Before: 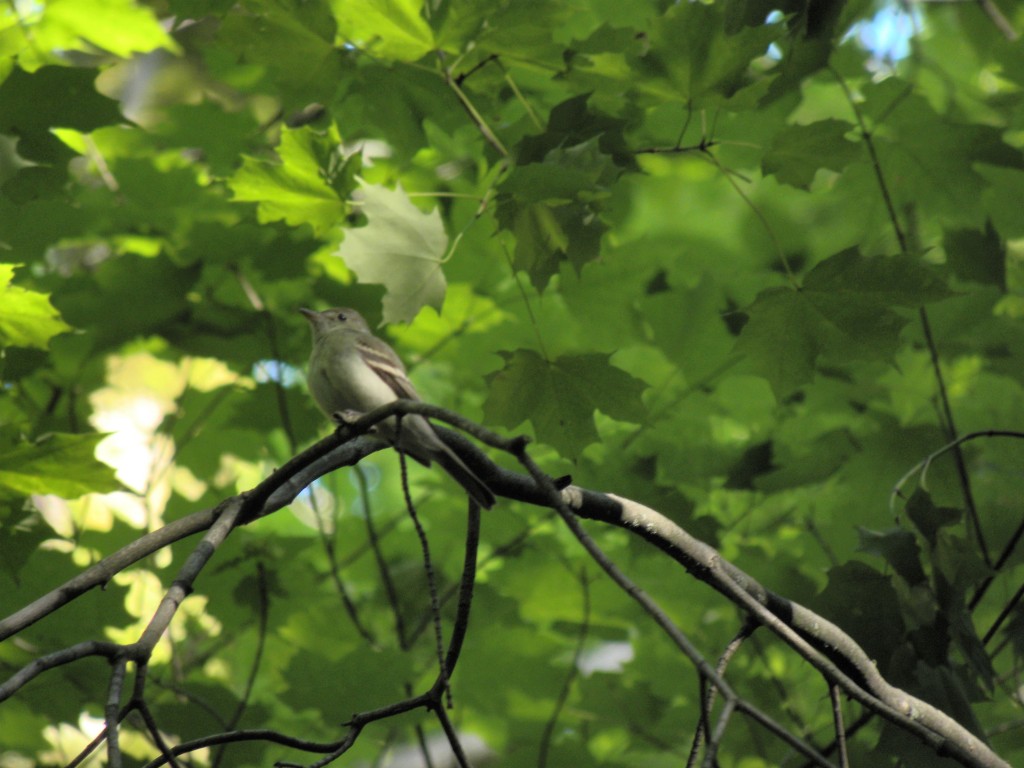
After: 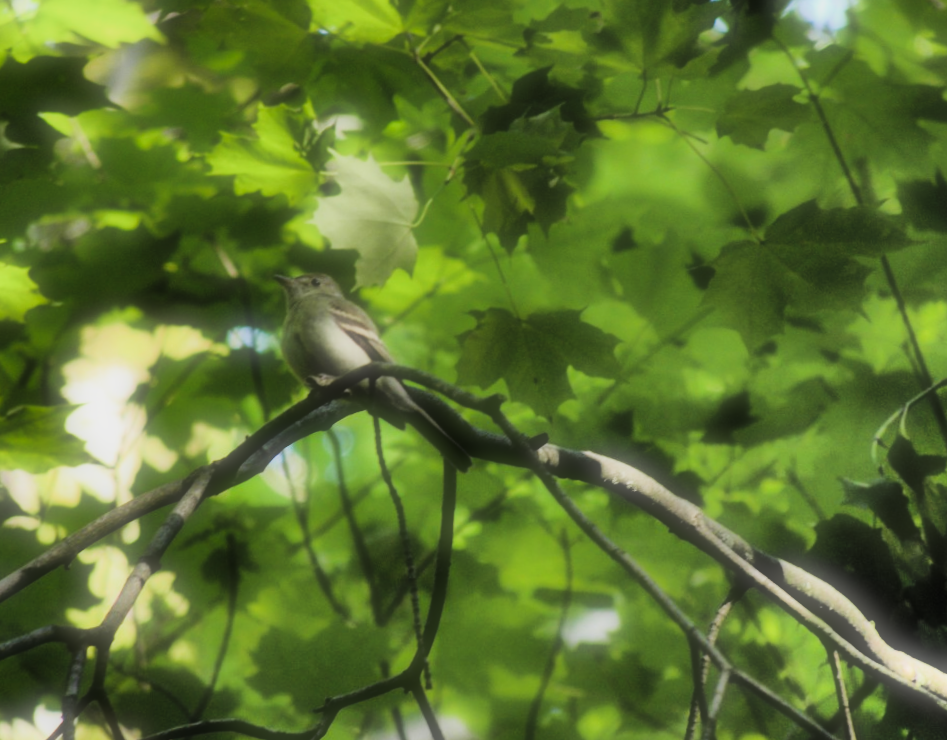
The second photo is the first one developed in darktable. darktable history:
shadows and highlights: shadows 75, highlights -25, soften with gaussian
sigmoid: contrast 1.7
rotate and perspective: rotation -1.68°, lens shift (vertical) -0.146, crop left 0.049, crop right 0.912, crop top 0.032, crop bottom 0.96
soften: size 60.24%, saturation 65.46%, brightness 0.506 EV, mix 25.7%
